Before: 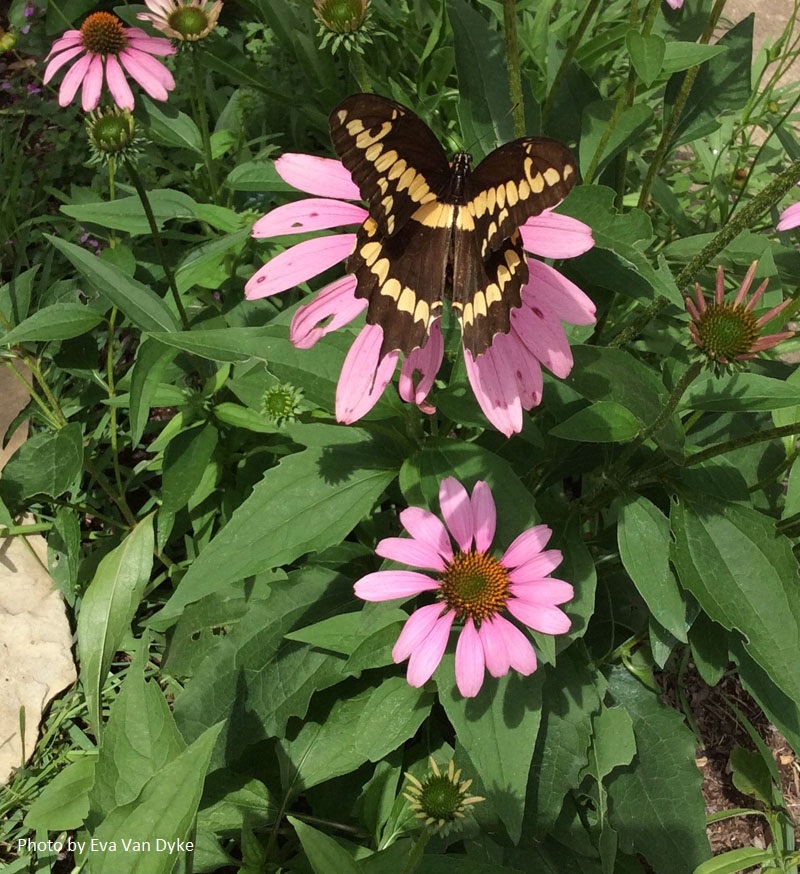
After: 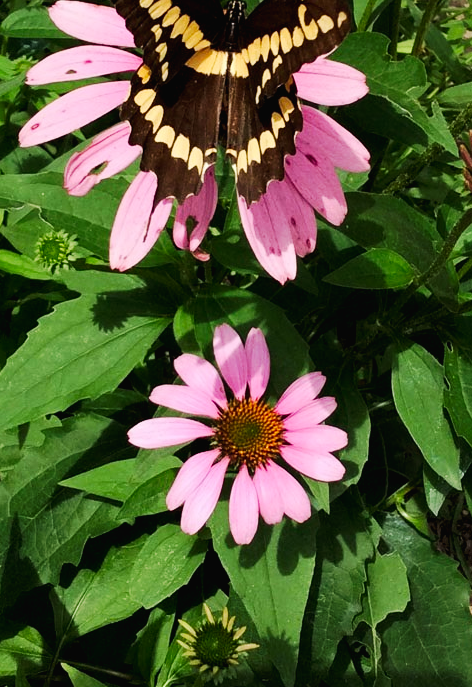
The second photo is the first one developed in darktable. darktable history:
crop and rotate: left 28.256%, top 17.734%, right 12.656%, bottom 3.573%
tone curve: curves: ch0 [(0, 0) (0.003, 0.016) (0.011, 0.016) (0.025, 0.016) (0.044, 0.016) (0.069, 0.016) (0.1, 0.026) (0.136, 0.047) (0.177, 0.088) (0.224, 0.14) (0.277, 0.2) (0.335, 0.276) (0.399, 0.37) (0.468, 0.47) (0.543, 0.583) (0.623, 0.698) (0.709, 0.779) (0.801, 0.858) (0.898, 0.929) (1, 1)], preserve colors none
